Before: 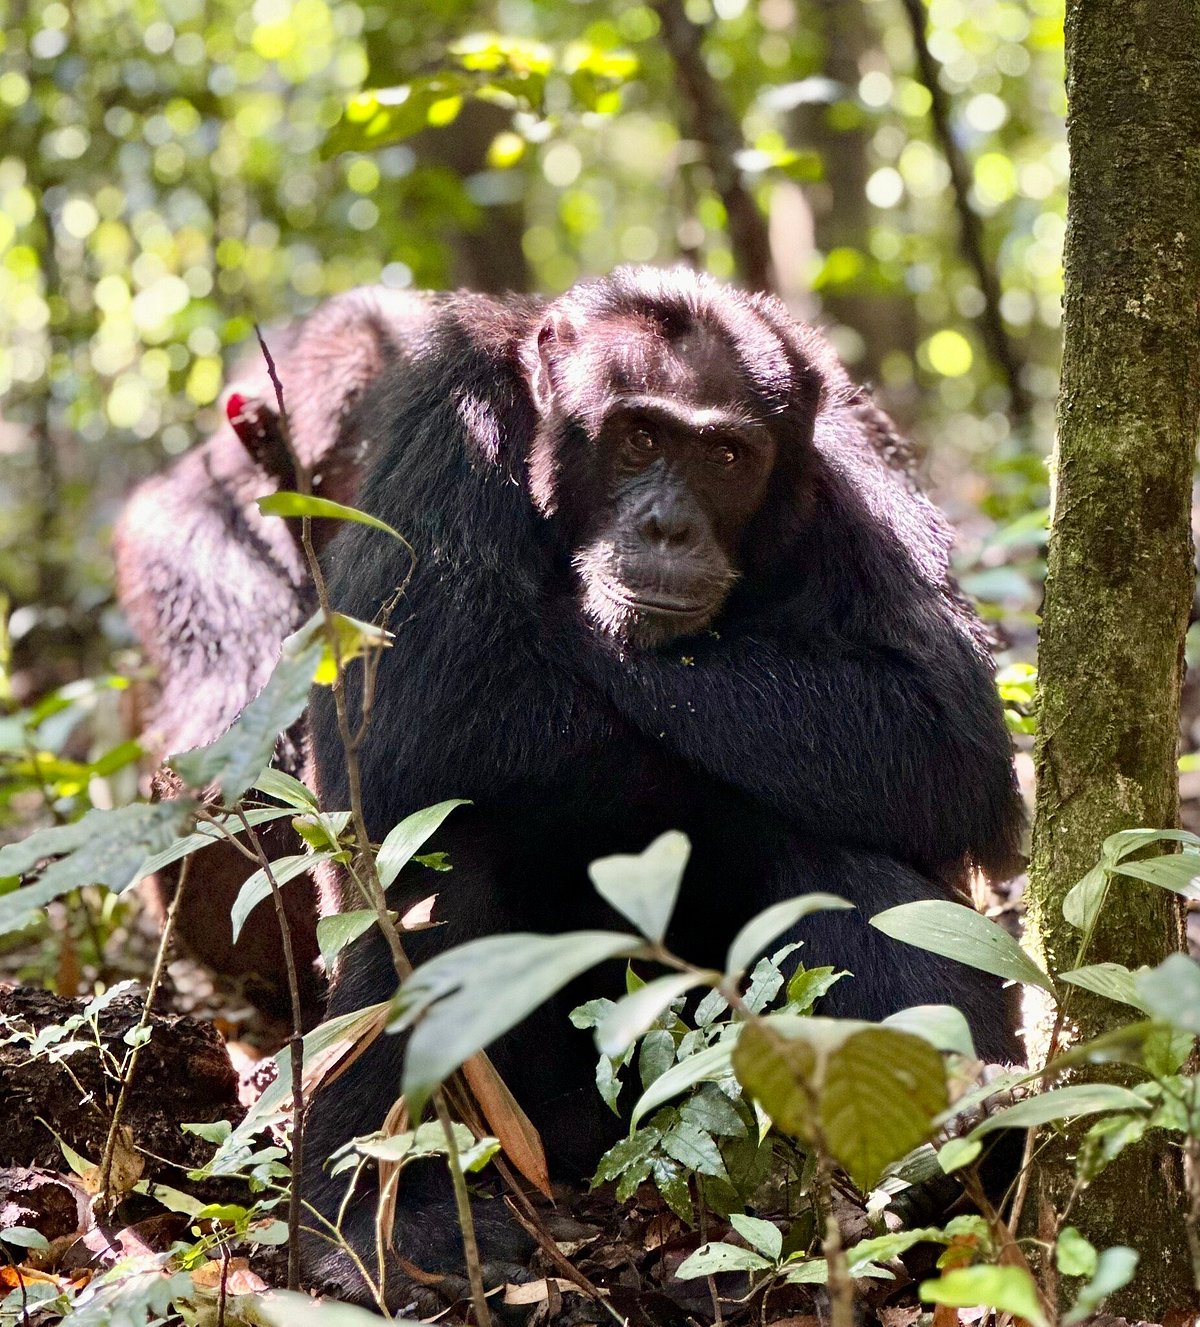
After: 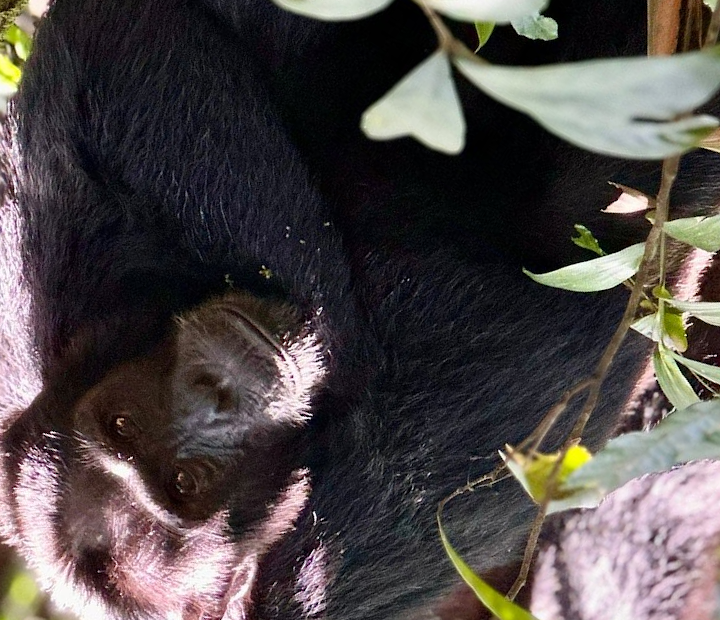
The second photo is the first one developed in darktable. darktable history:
crop and rotate: angle 147.4°, left 9.18%, top 15.657%, right 4.517%, bottom 17.124%
